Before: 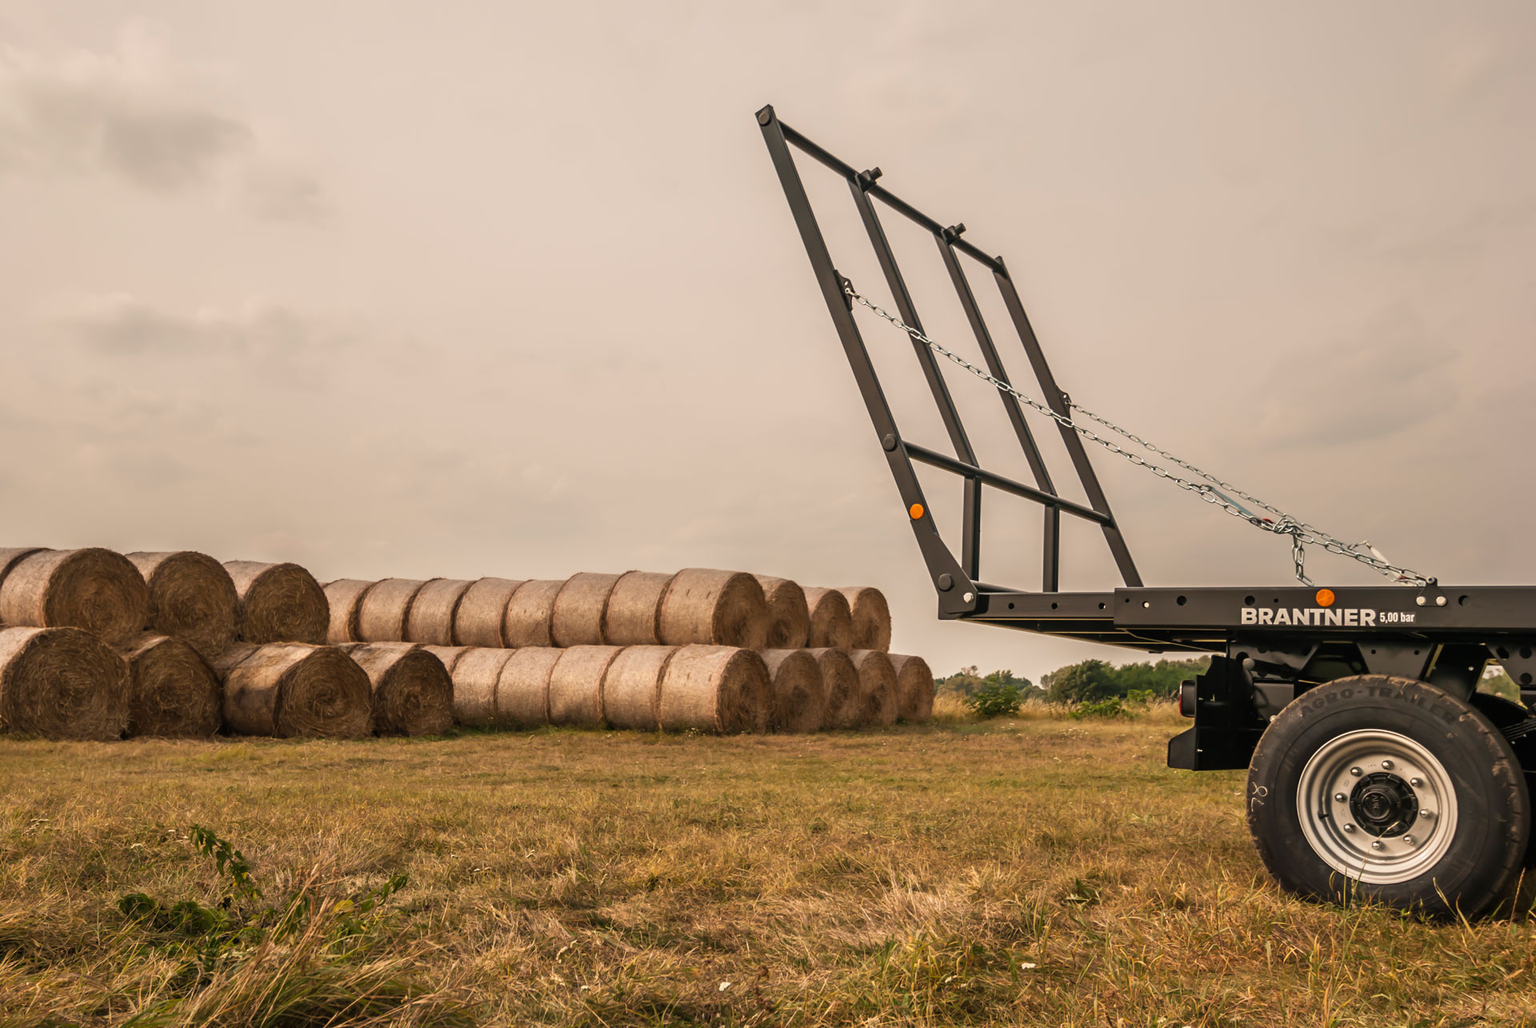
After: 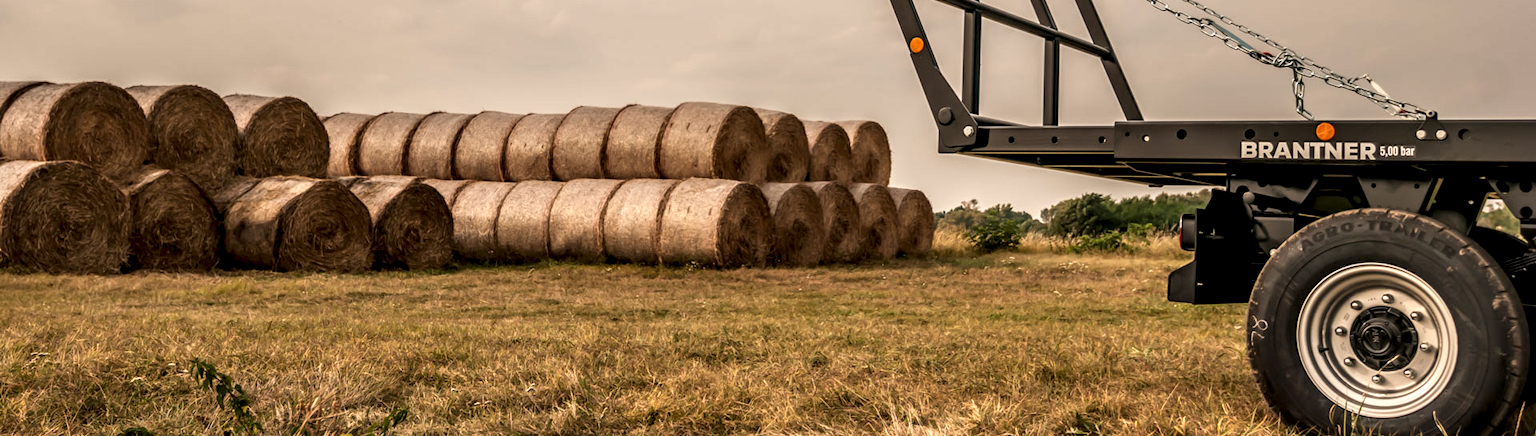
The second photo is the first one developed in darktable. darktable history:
crop: top 45.379%, bottom 12.201%
local contrast: highlights 60%, shadows 60%, detail 160%
